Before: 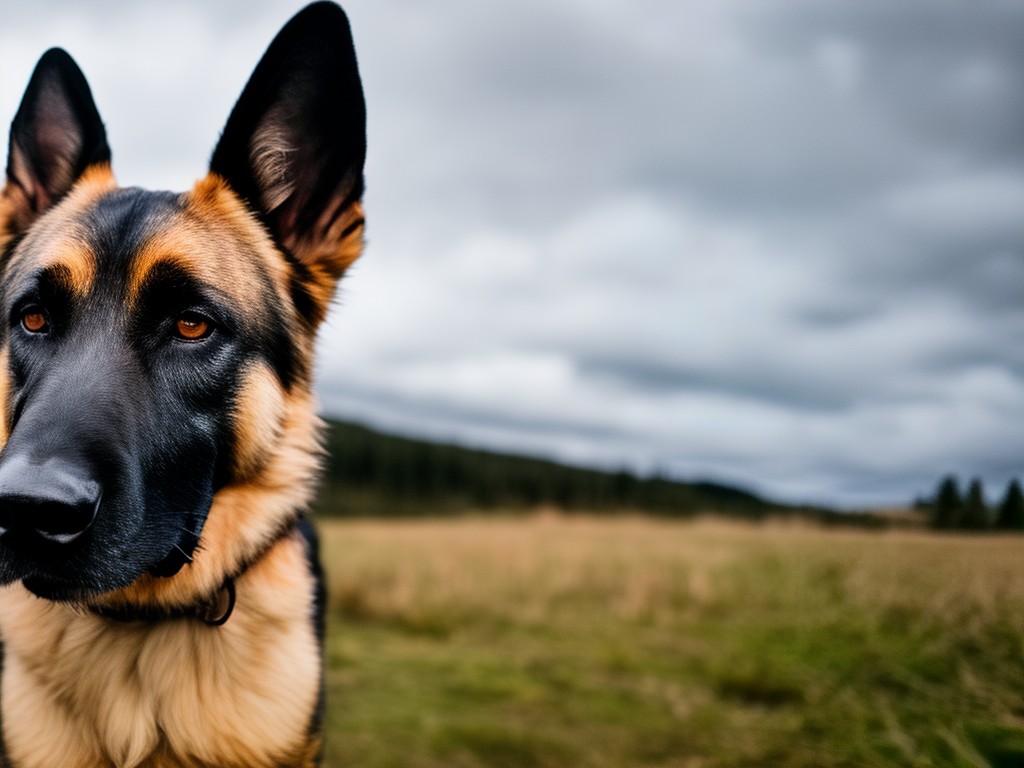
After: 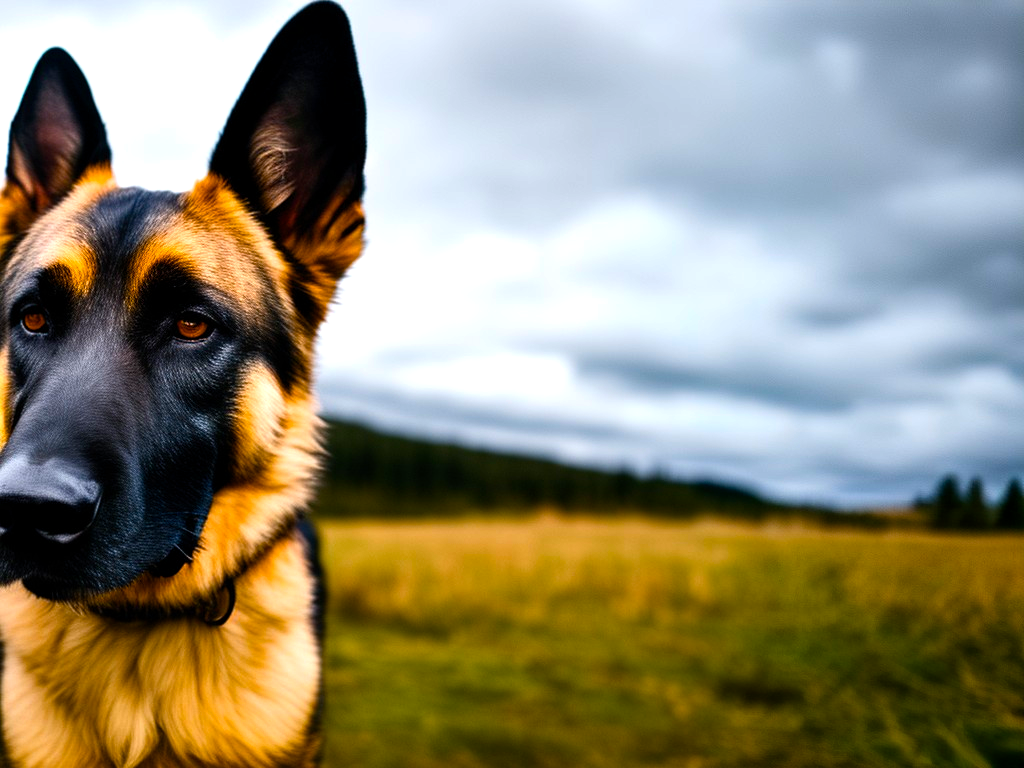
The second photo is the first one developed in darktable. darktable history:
color balance rgb: linear chroma grading › global chroma 9%, perceptual saturation grading › global saturation 36%, perceptual saturation grading › shadows 35%, perceptual brilliance grading › global brilliance 15%, perceptual brilliance grading › shadows -35%, global vibrance 15%
levels: mode automatic, black 0.023%, white 99.97%, levels [0.062, 0.494, 0.925]
